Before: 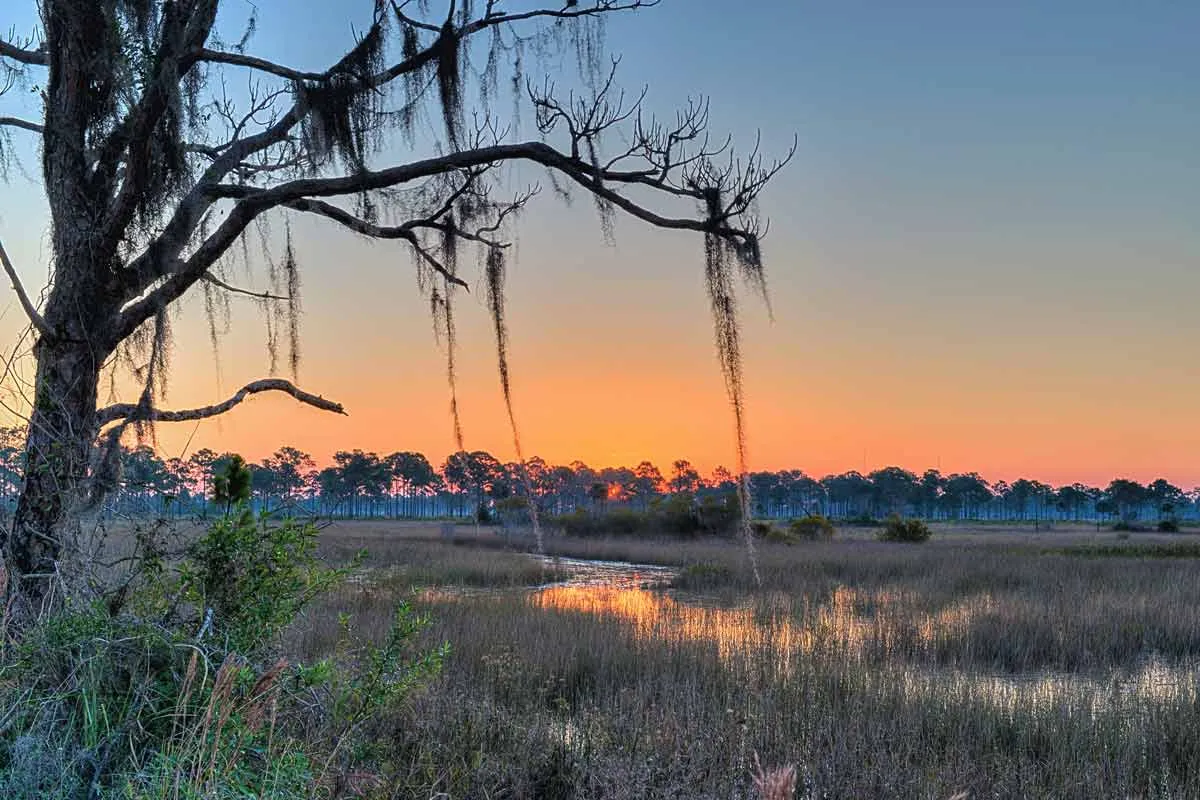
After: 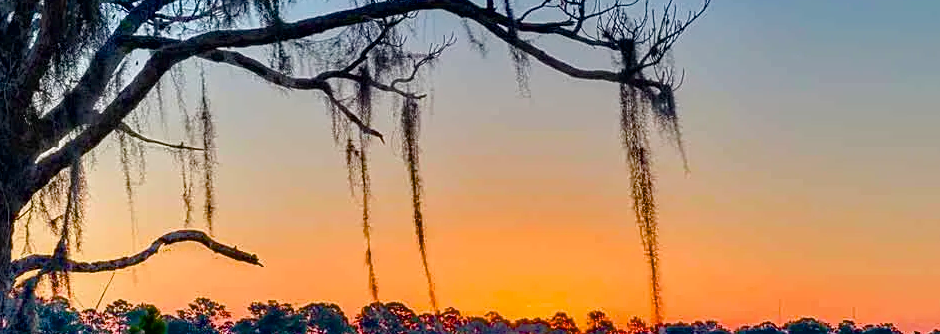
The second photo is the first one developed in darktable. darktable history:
crop: left 7.144%, top 18.694%, right 14.504%, bottom 39.529%
color balance rgb: linear chroma grading › global chroma 14.382%, perceptual saturation grading › global saturation 20%, perceptual saturation grading › highlights -25.614%, perceptual saturation grading › shadows 49.483%, global vibrance 16.317%, saturation formula JzAzBz (2021)
